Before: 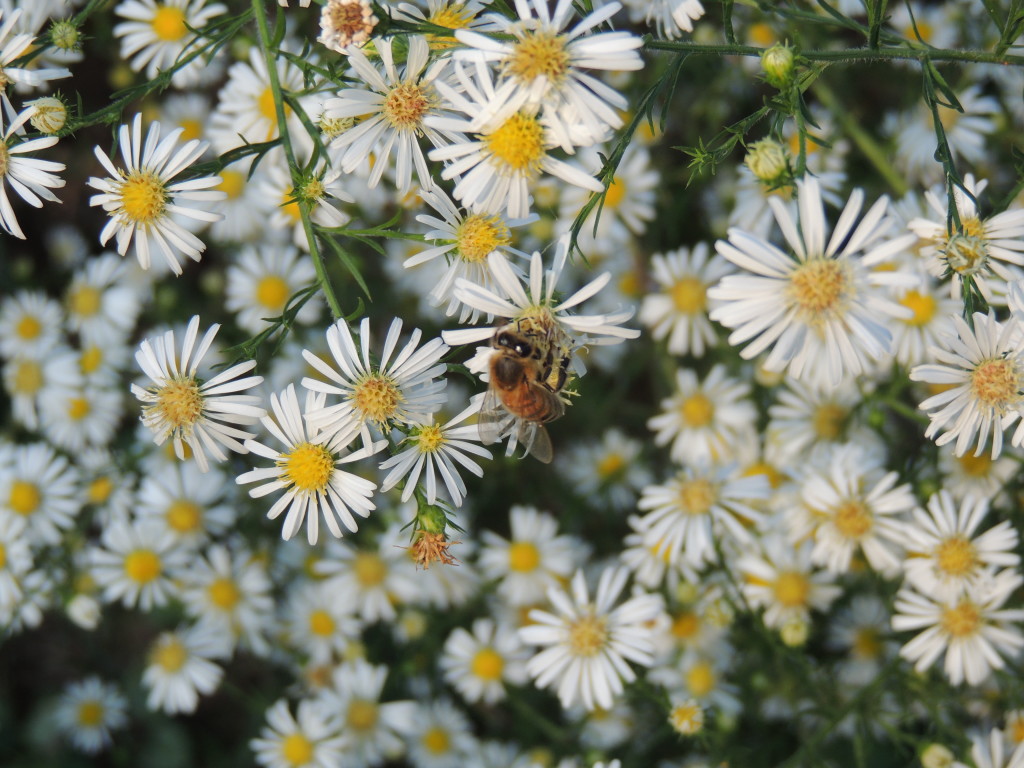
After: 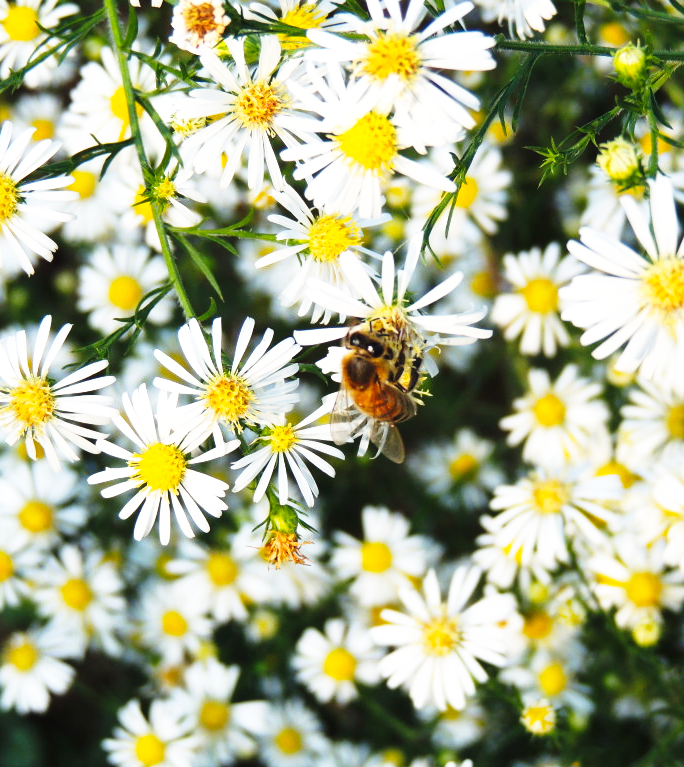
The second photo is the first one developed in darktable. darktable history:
color balance rgb: perceptual saturation grading › global saturation 30.887%, perceptual brilliance grading › global brilliance -17.684%, perceptual brilliance grading › highlights 29.077%
contrast brightness saturation: saturation -0.083
crop and rotate: left 14.505%, right 18.631%
base curve: curves: ch0 [(0, 0) (0.026, 0.03) (0.109, 0.232) (0.351, 0.748) (0.669, 0.968) (1, 1)], preserve colors none
